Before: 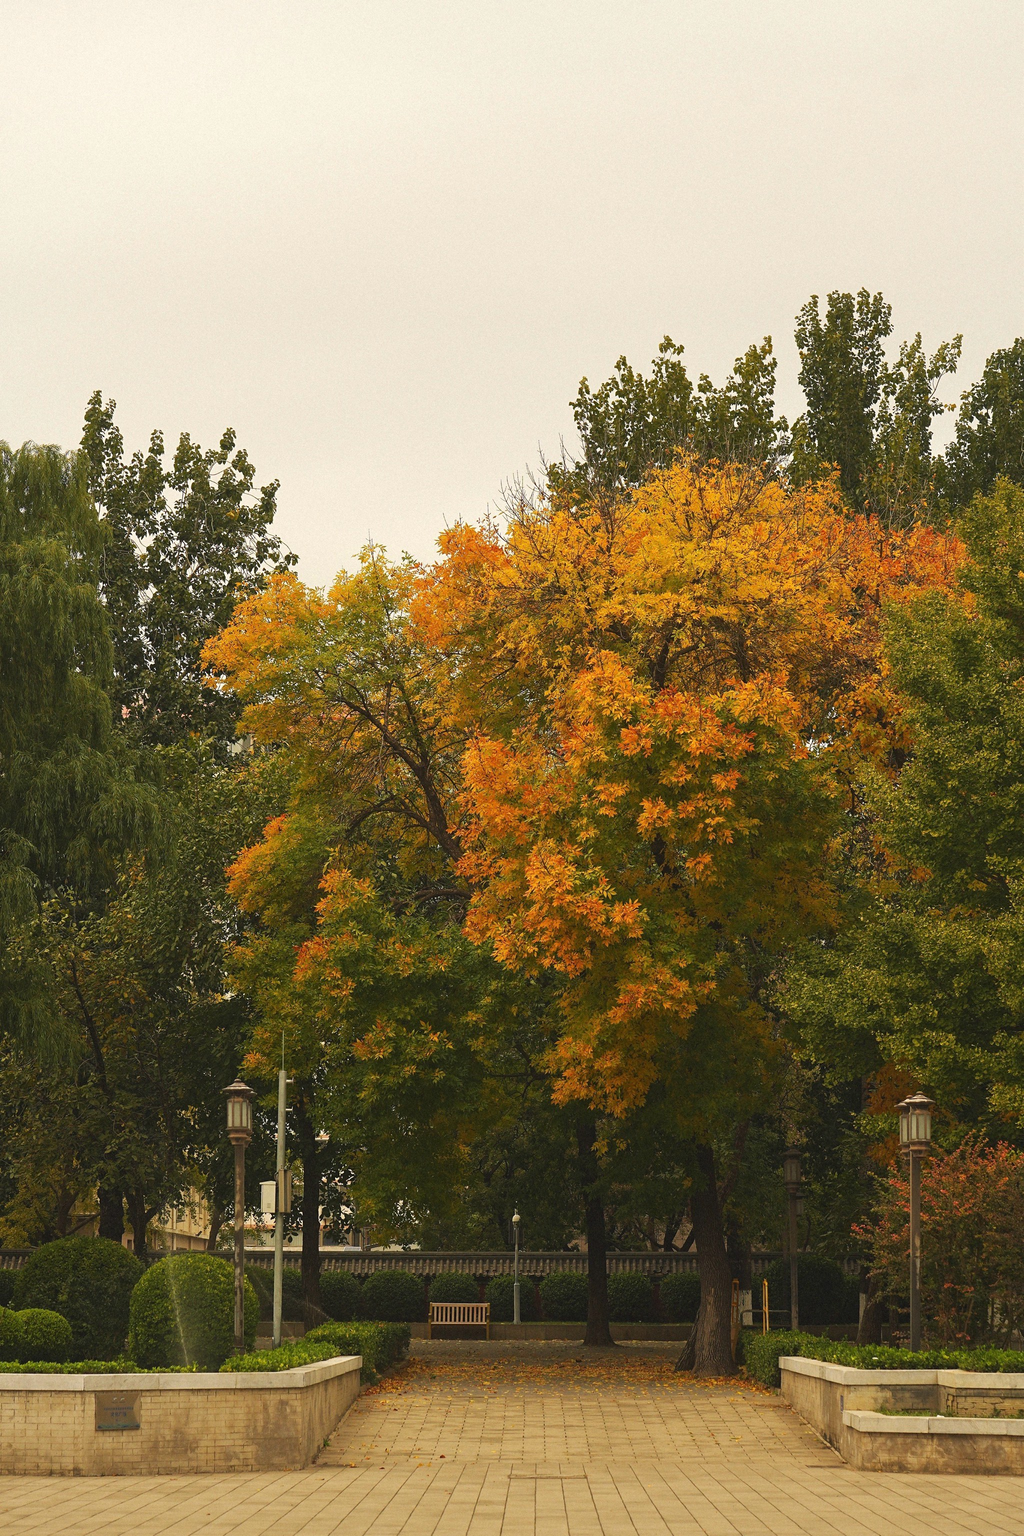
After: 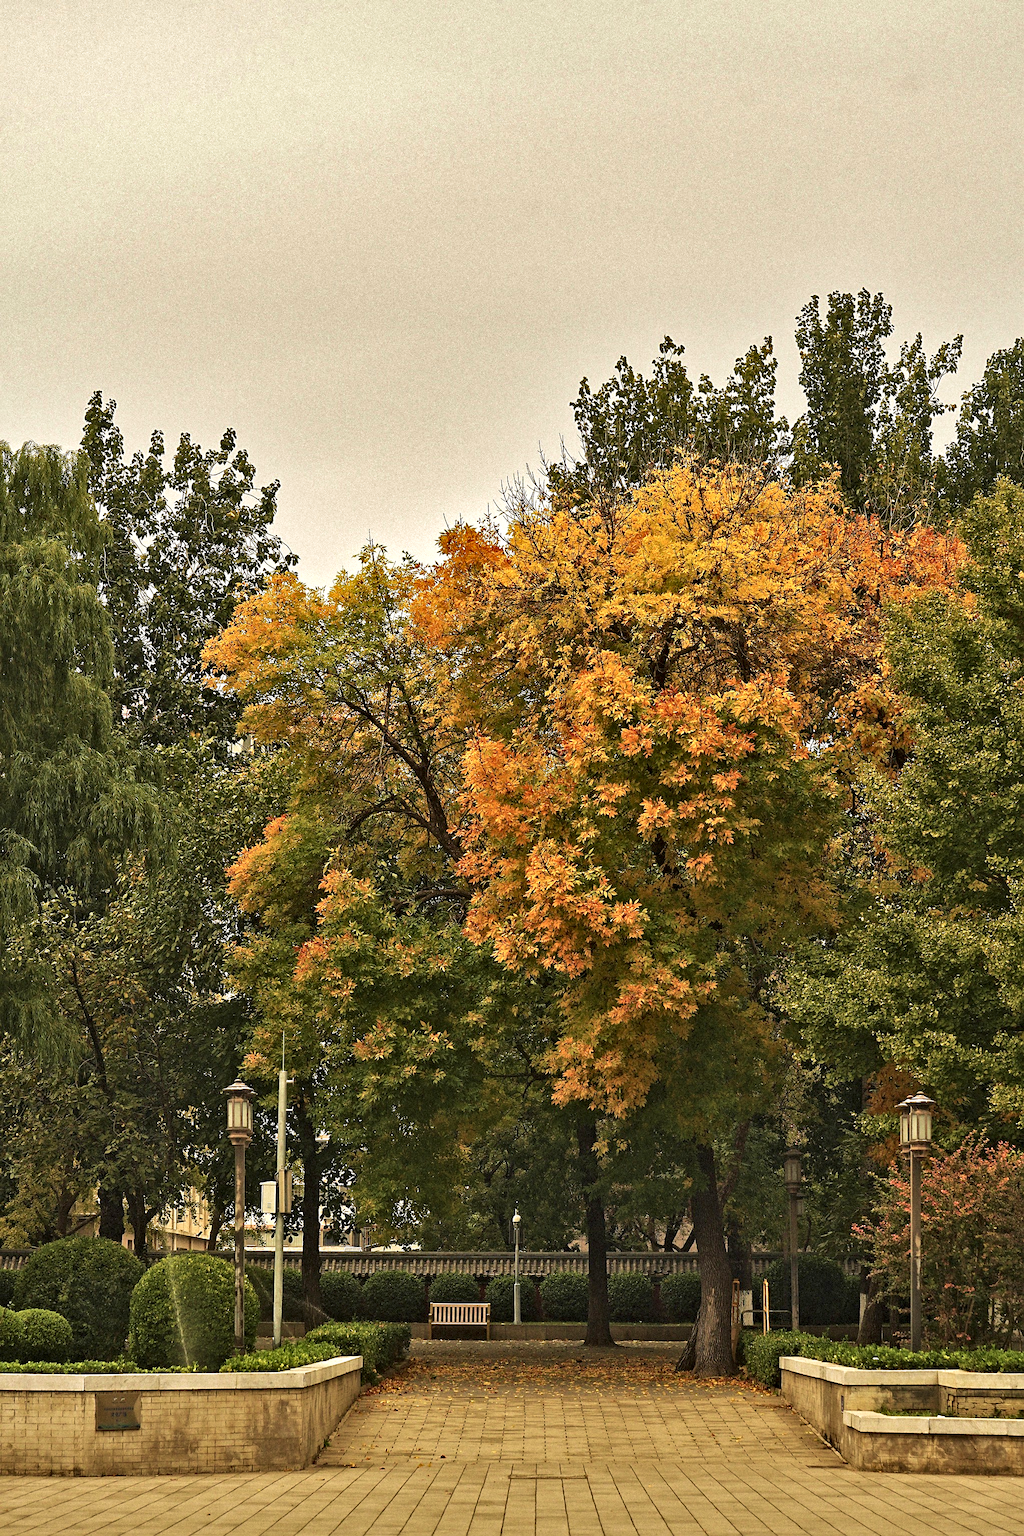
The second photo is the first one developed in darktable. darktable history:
shadows and highlights: shadows 39.8, highlights -54.46, low approximation 0.01, soften with gaussian
contrast equalizer: y [[0.511, 0.558, 0.631, 0.632, 0.559, 0.512], [0.5 ×6], [0.507, 0.559, 0.627, 0.644, 0.647, 0.647], [0 ×6], [0 ×6]]
sharpen: on, module defaults
velvia: on, module defaults
